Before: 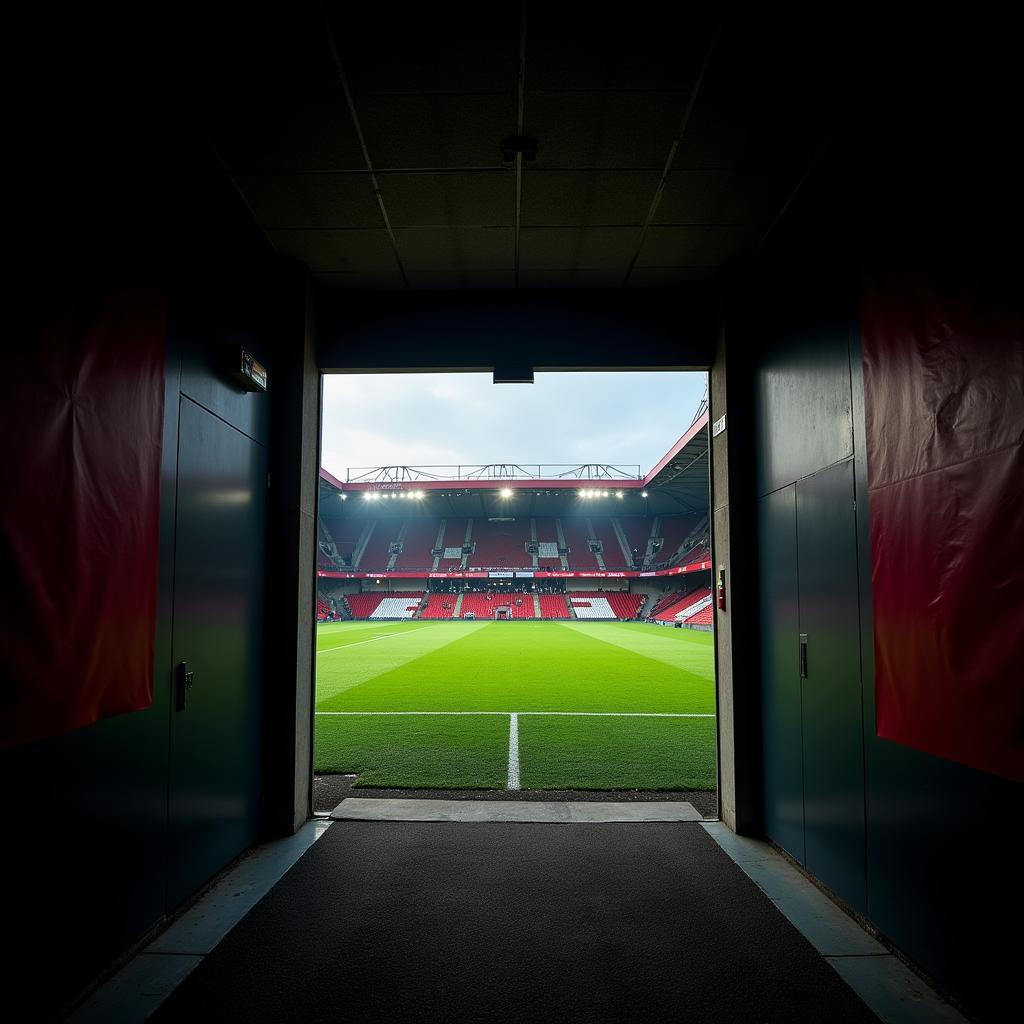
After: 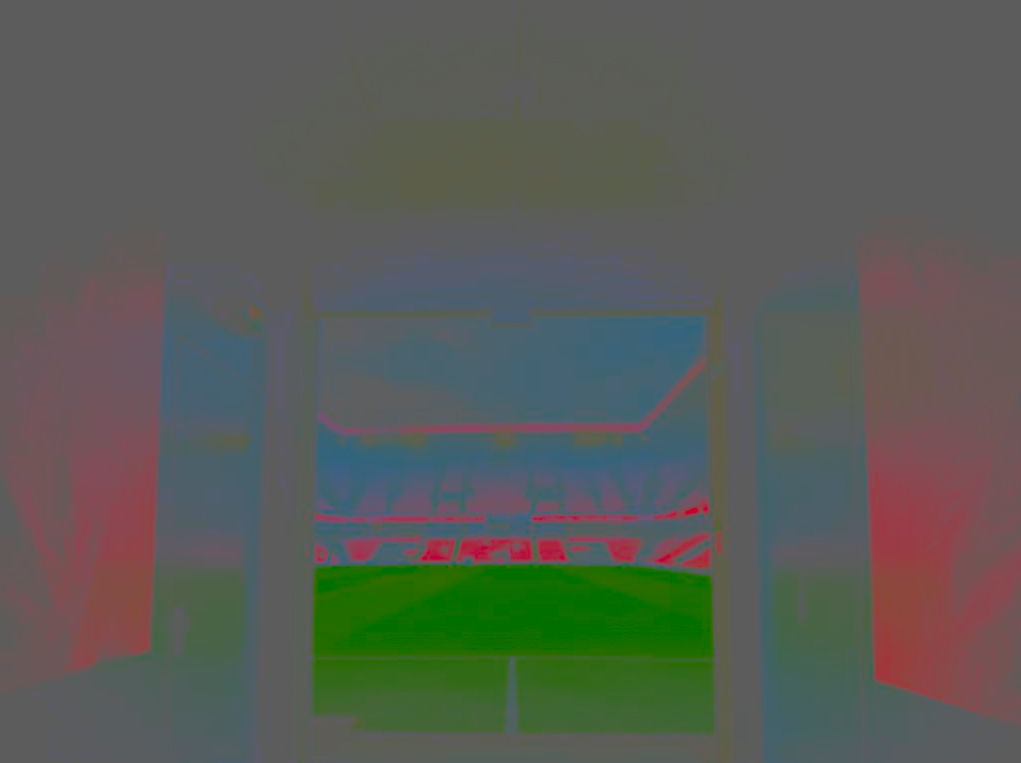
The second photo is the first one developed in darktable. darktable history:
crop: left 0.229%, top 5.561%, bottom 19.847%
color balance rgb: shadows lift › hue 86.91°, perceptual saturation grading › global saturation -29.009%, perceptual saturation grading › highlights -20.261%, perceptual saturation grading › mid-tones -23.879%, perceptual saturation grading › shadows -22.923%, perceptual brilliance grading › global brilliance 12.197%, global vibrance 24.01%
contrast brightness saturation: contrast -0.99, brightness -0.169, saturation 0.732
